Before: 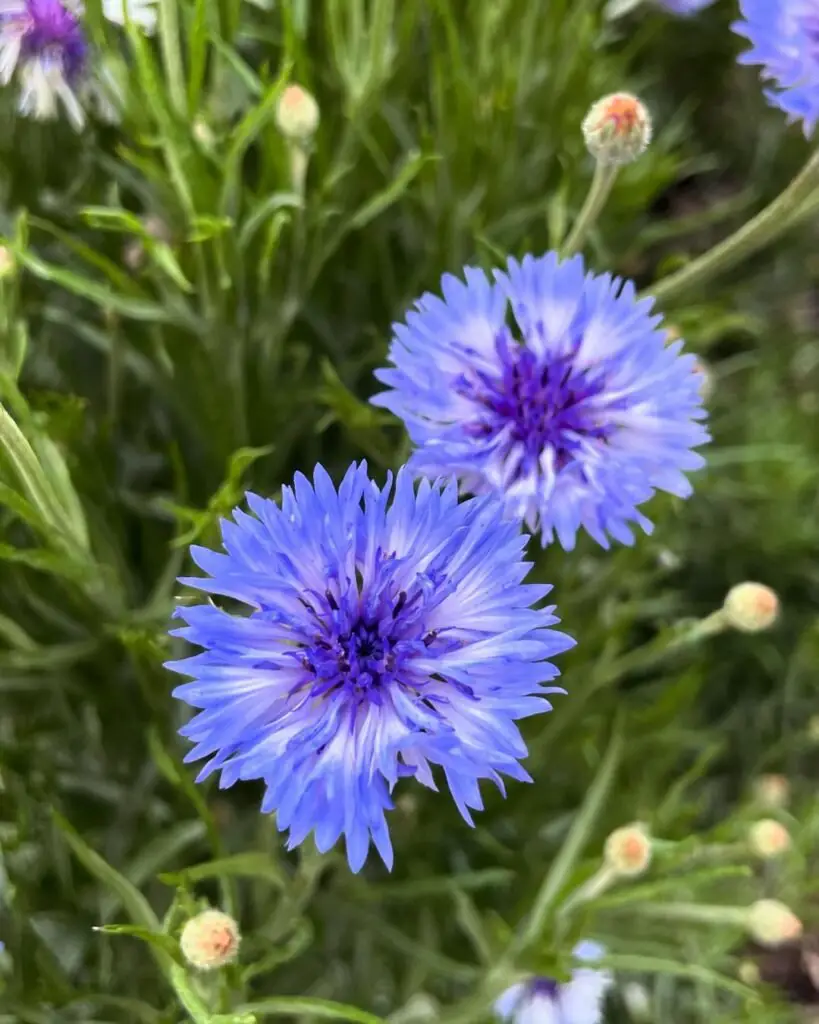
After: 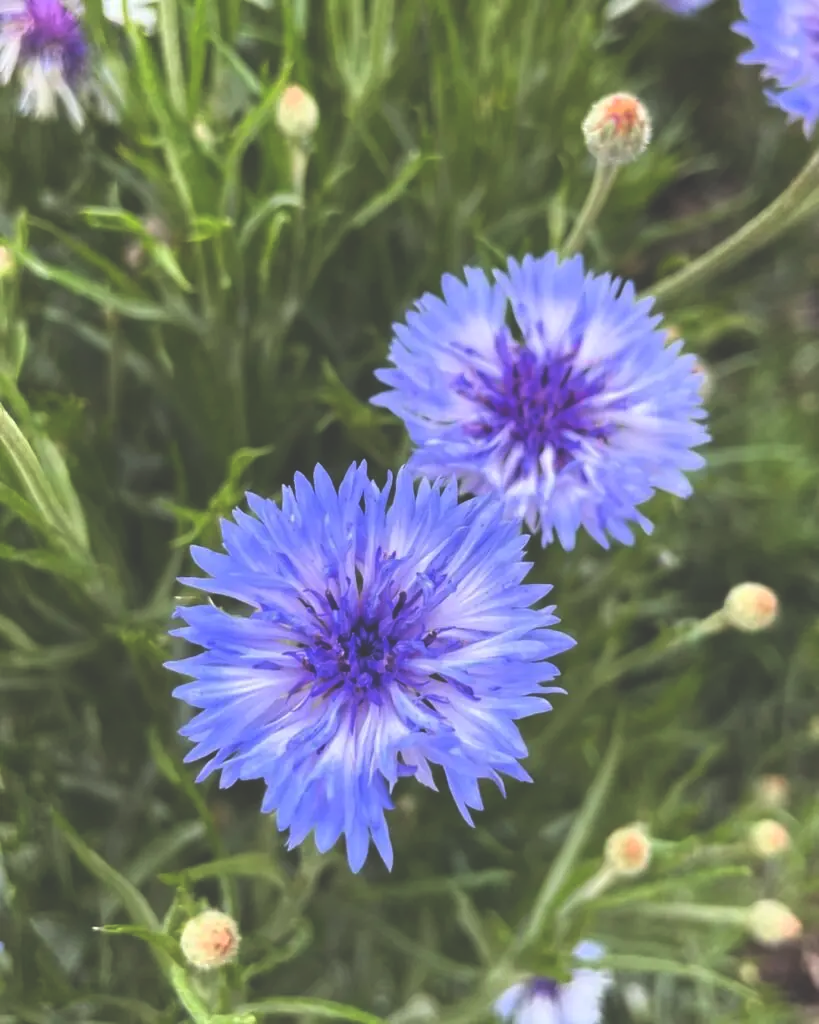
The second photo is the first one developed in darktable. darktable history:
exposure: black level correction -0.039, exposure 0.065 EV, compensate highlight preservation false
